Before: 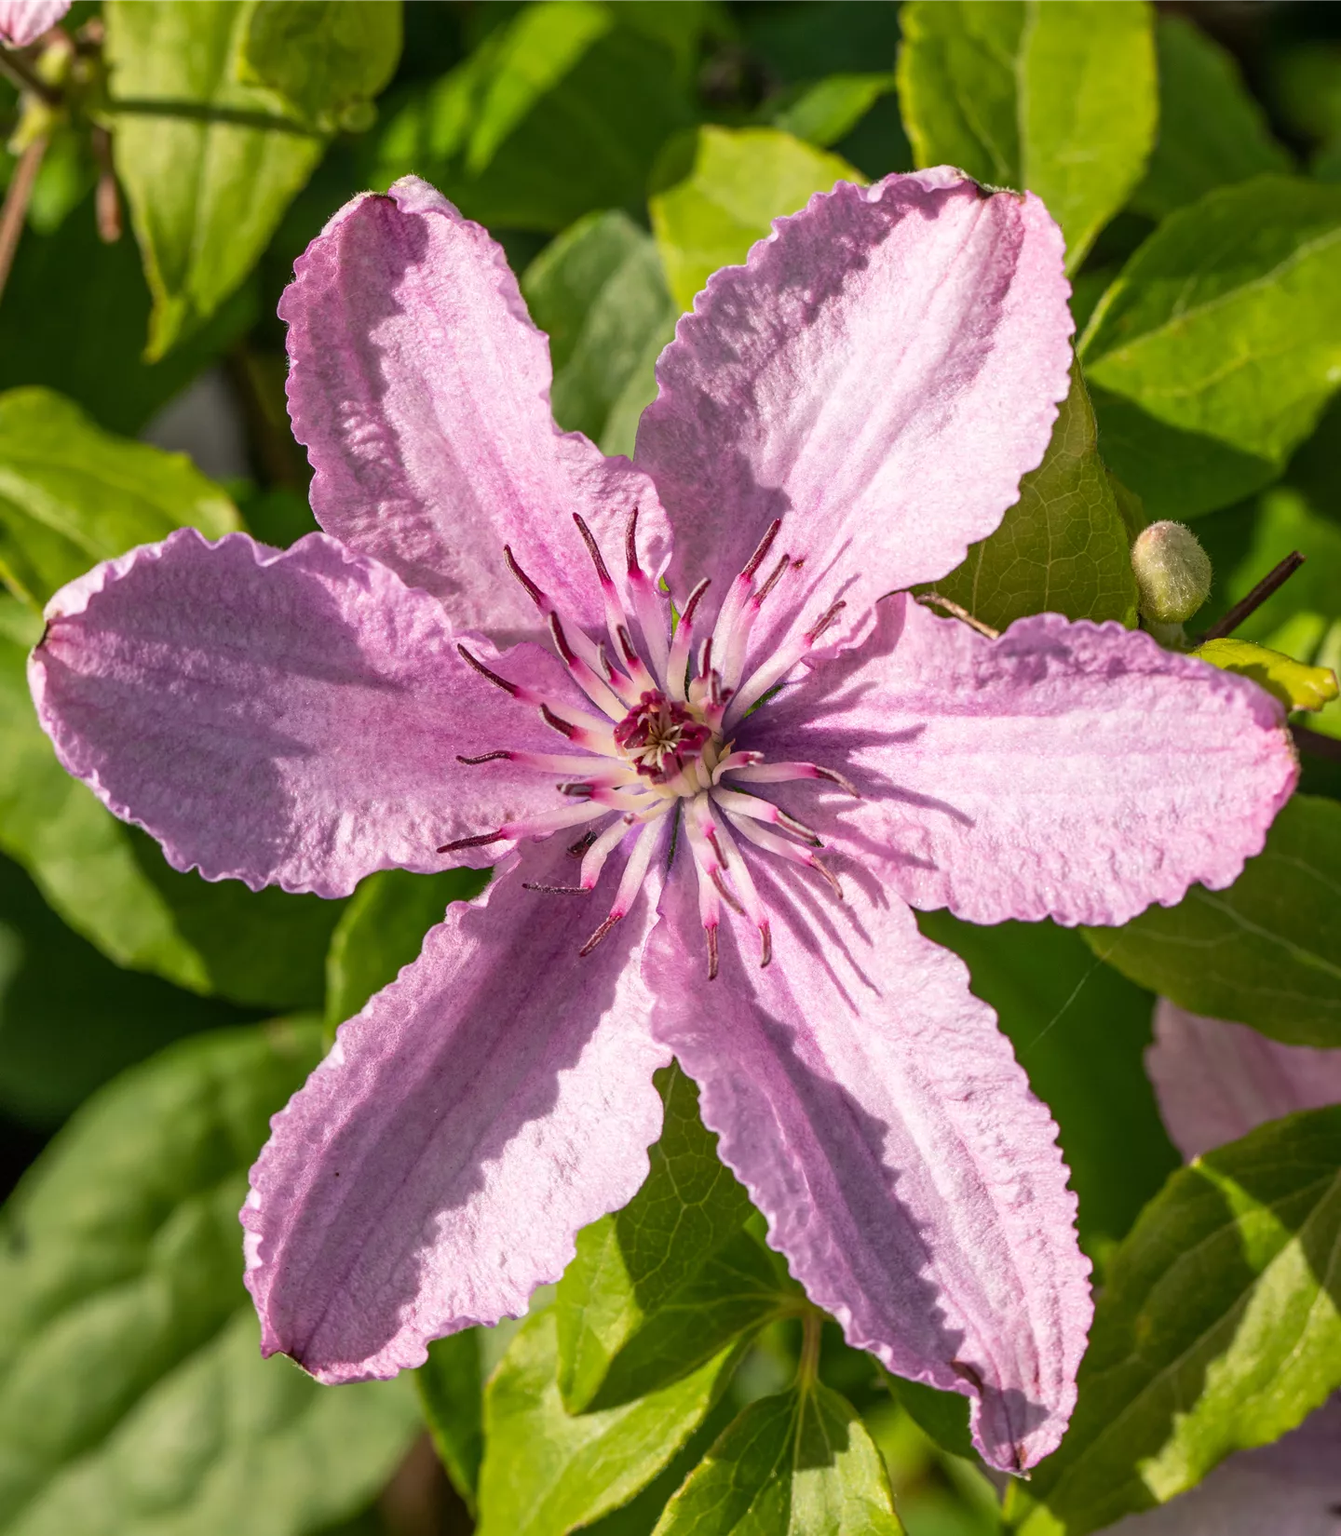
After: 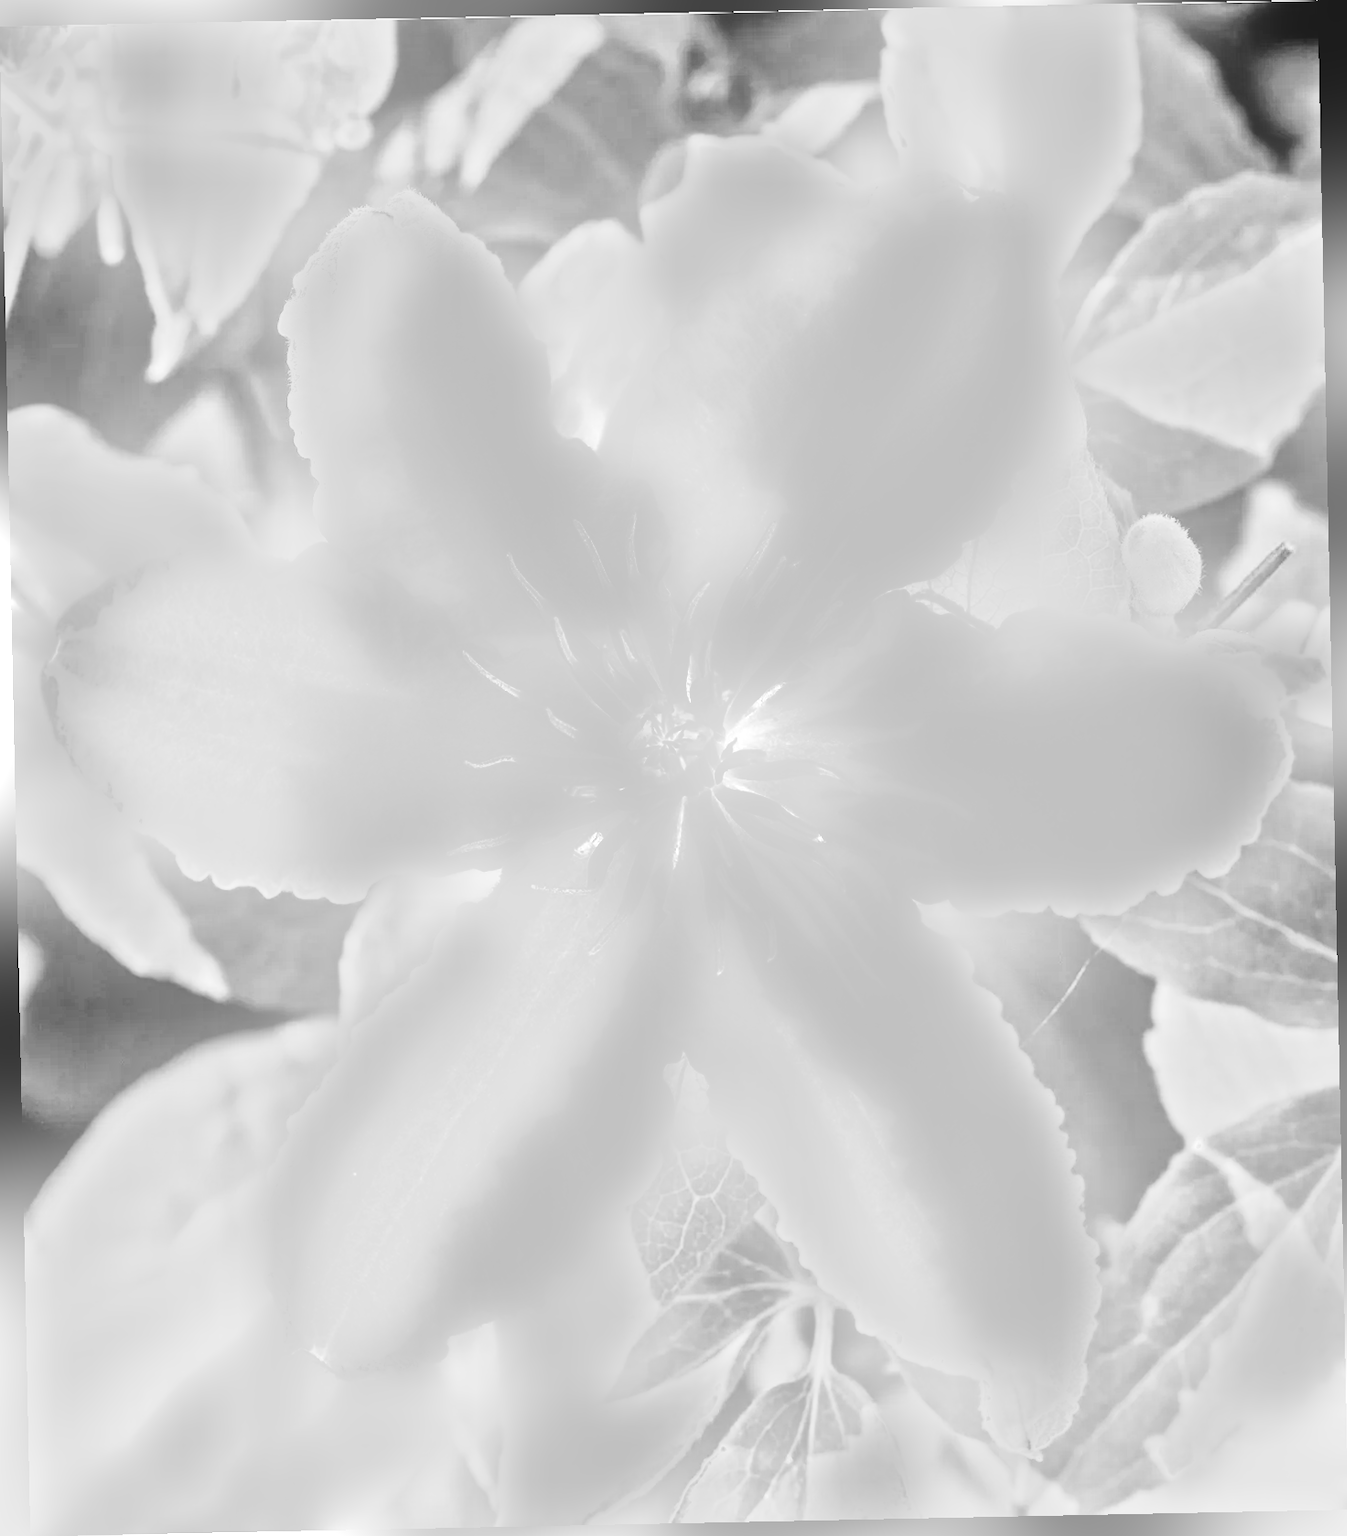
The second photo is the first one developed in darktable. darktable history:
white balance: red 4.26, blue 1.802
tone curve: curves: ch0 [(0.003, 0.032) (0.037, 0.037) (0.142, 0.117) (0.279, 0.311) (0.405, 0.49) (0.526, 0.651) (0.722, 0.857) (0.875, 0.946) (1, 0.98)]; ch1 [(0, 0) (0.305, 0.325) (0.453, 0.437) (0.482, 0.474) (0.501, 0.498) (0.515, 0.523) (0.559, 0.591) (0.6, 0.643) (0.656, 0.707) (1, 1)]; ch2 [(0, 0) (0.323, 0.277) (0.424, 0.396) (0.479, 0.484) (0.499, 0.502) (0.515, 0.537) (0.573, 0.602) (0.653, 0.675) (0.75, 0.756) (1, 1)], color space Lab, independent channels, preserve colors none
monochrome: on, module defaults
shadows and highlights: shadows 35, highlights -35, soften with gaussian
color correction: highlights a* -0.137, highlights b* 0.137
local contrast: mode bilateral grid, contrast 25, coarseness 47, detail 151%, midtone range 0.2
bloom: on, module defaults
rotate and perspective: rotation -1.17°, automatic cropping off
